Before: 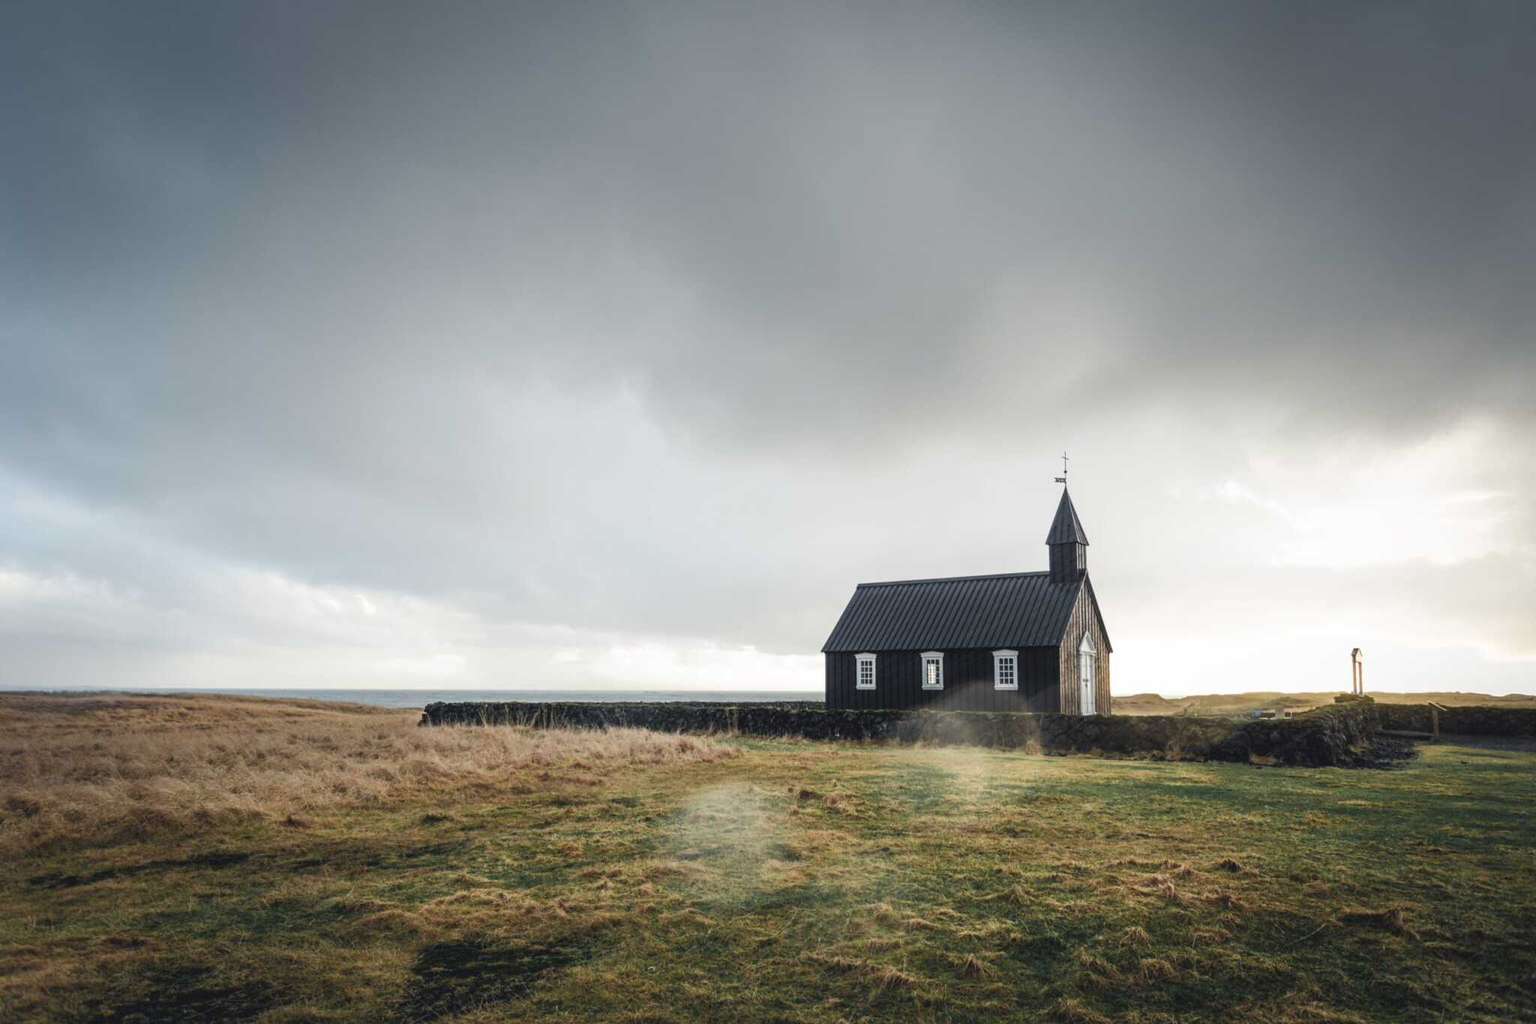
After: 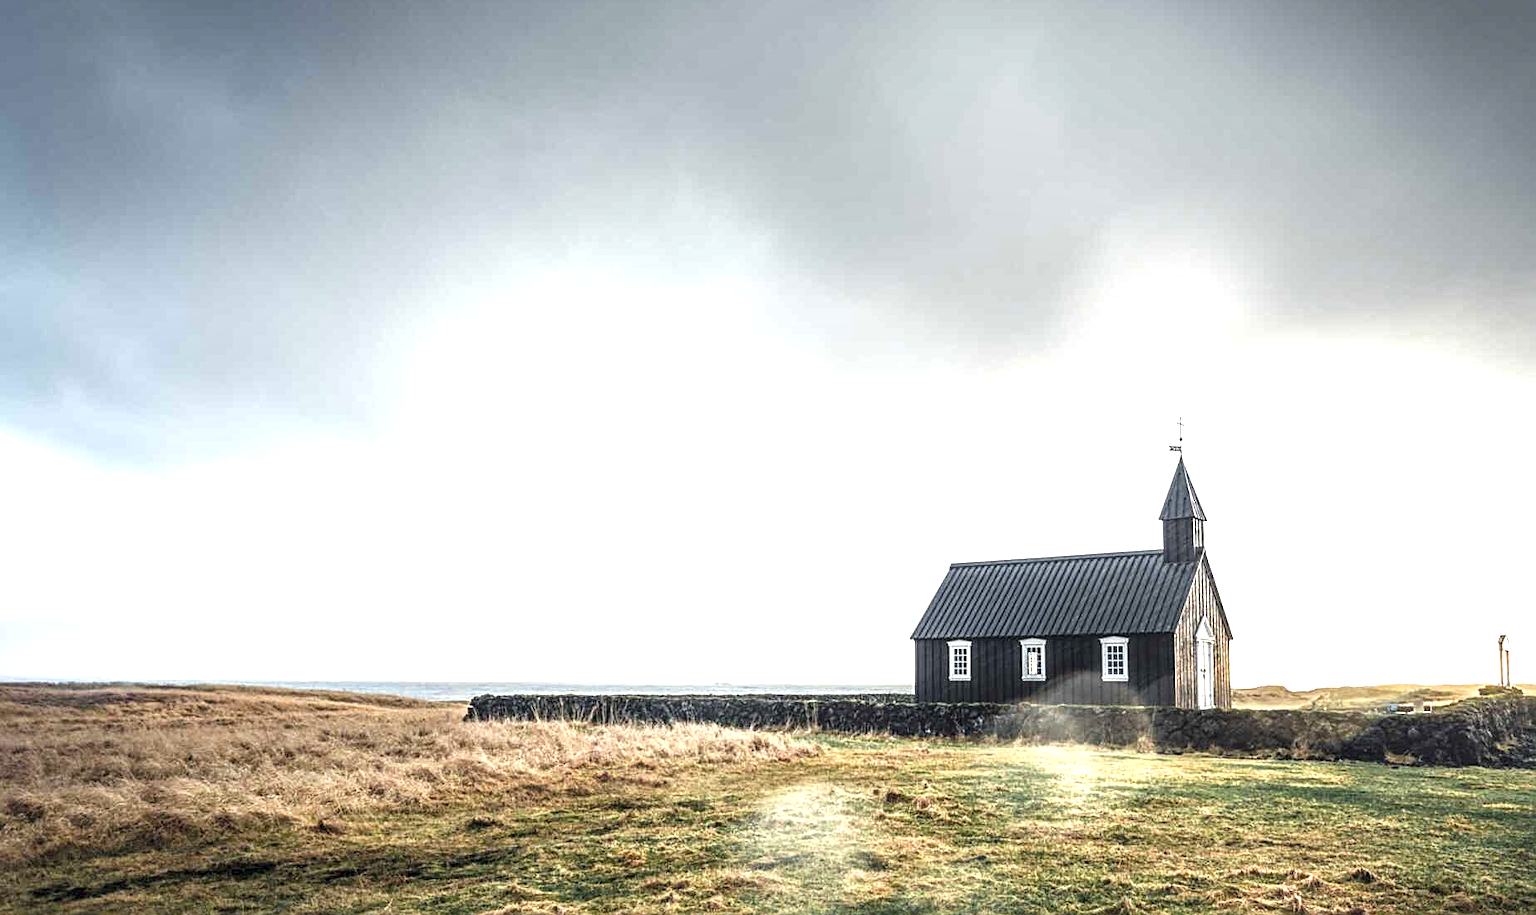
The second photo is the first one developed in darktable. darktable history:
exposure: black level correction -0.001, exposure 0.905 EV, compensate highlight preservation false
local contrast: detail 160%
crop: top 7.453%, right 9.732%, bottom 11.932%
sharpen: on, module defaults
